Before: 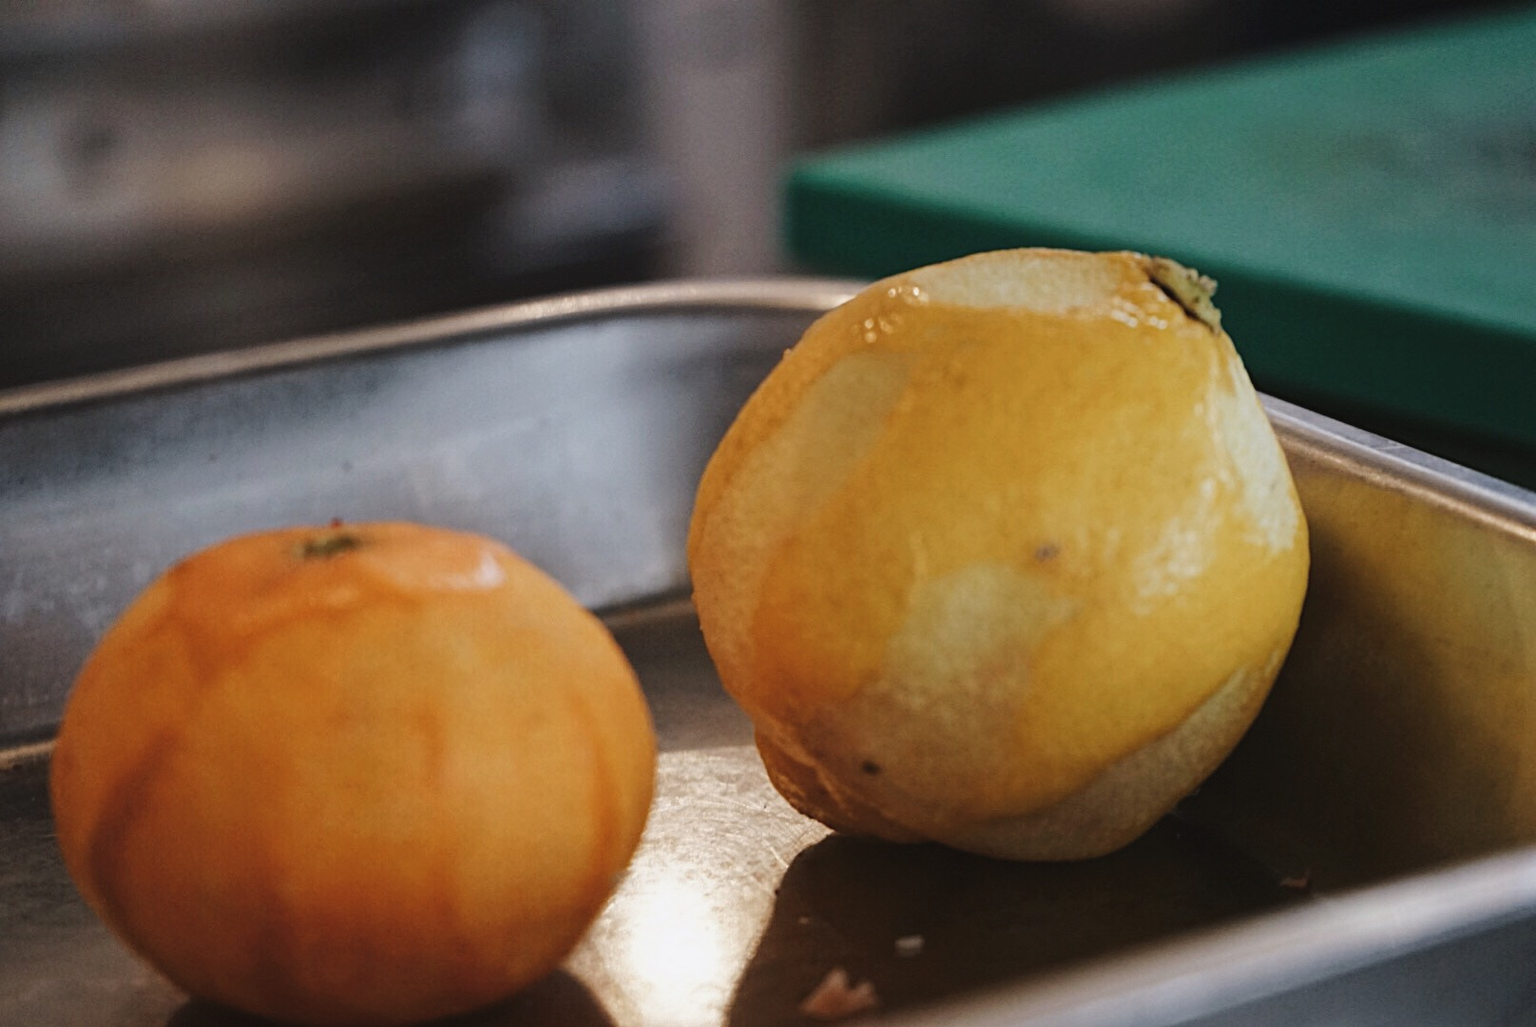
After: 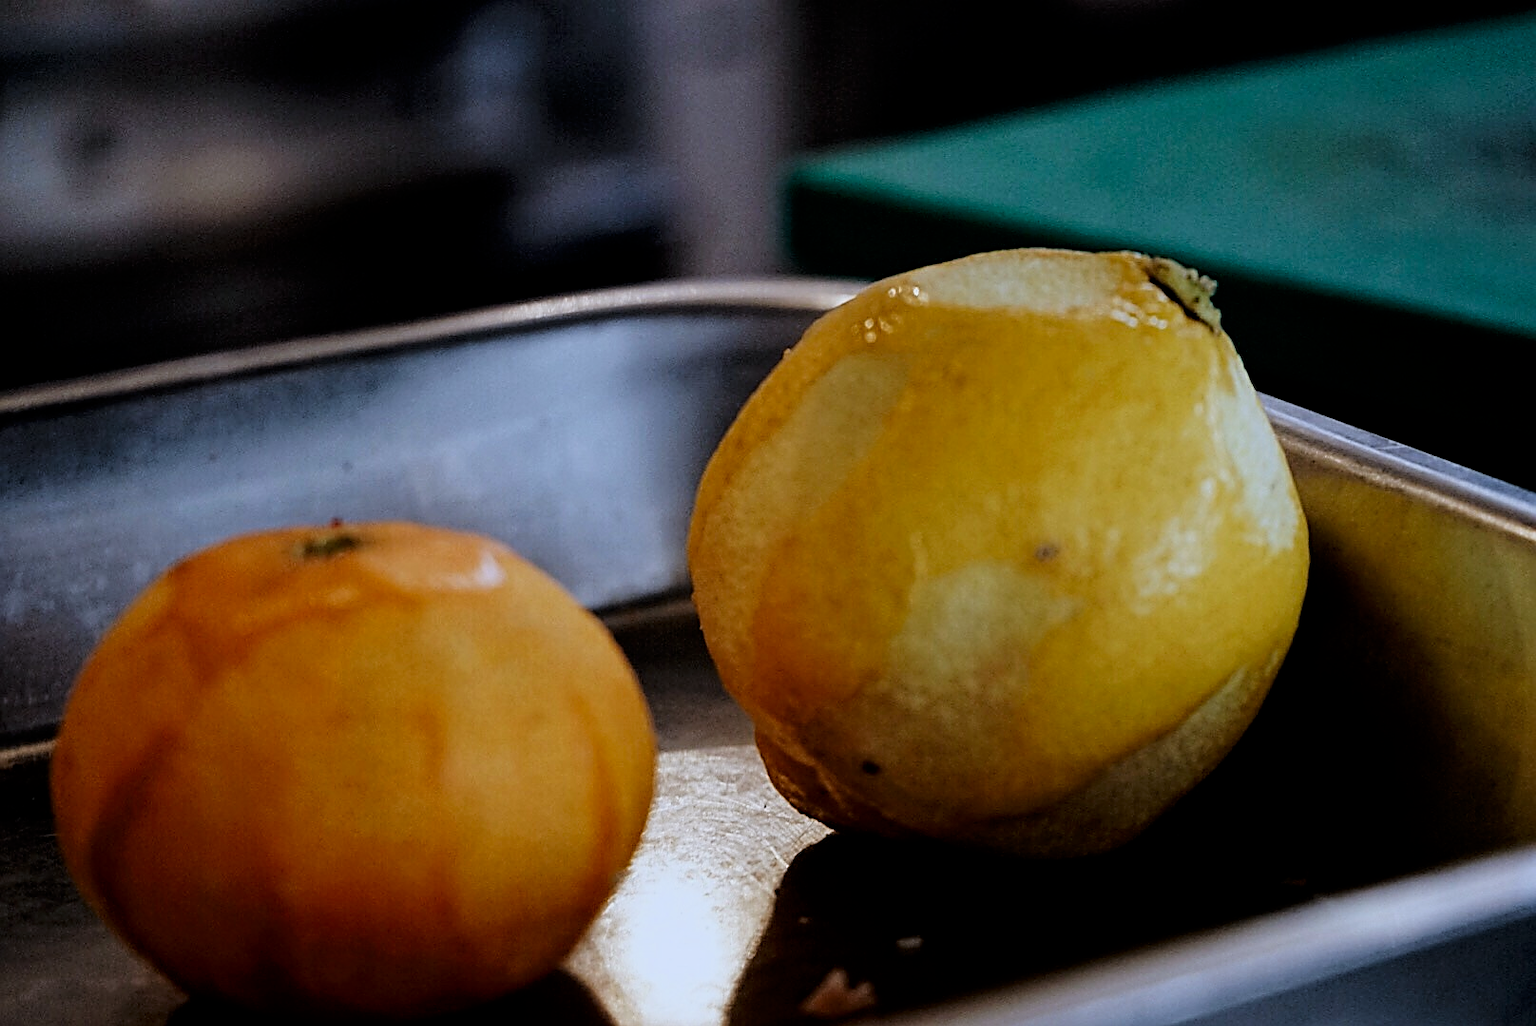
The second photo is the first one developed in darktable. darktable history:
contrast brightness saturation: contrast 0.12, brightness -0.12, saturation 0.2
sharpen: radius 1.4, amount 1.25, threshold 0.7
white balance: red 0.931, blue 1.11
filmic rgb: black relative exposure -3.92 EV, white relative exposure 3.14 EV, hardness 2.87
